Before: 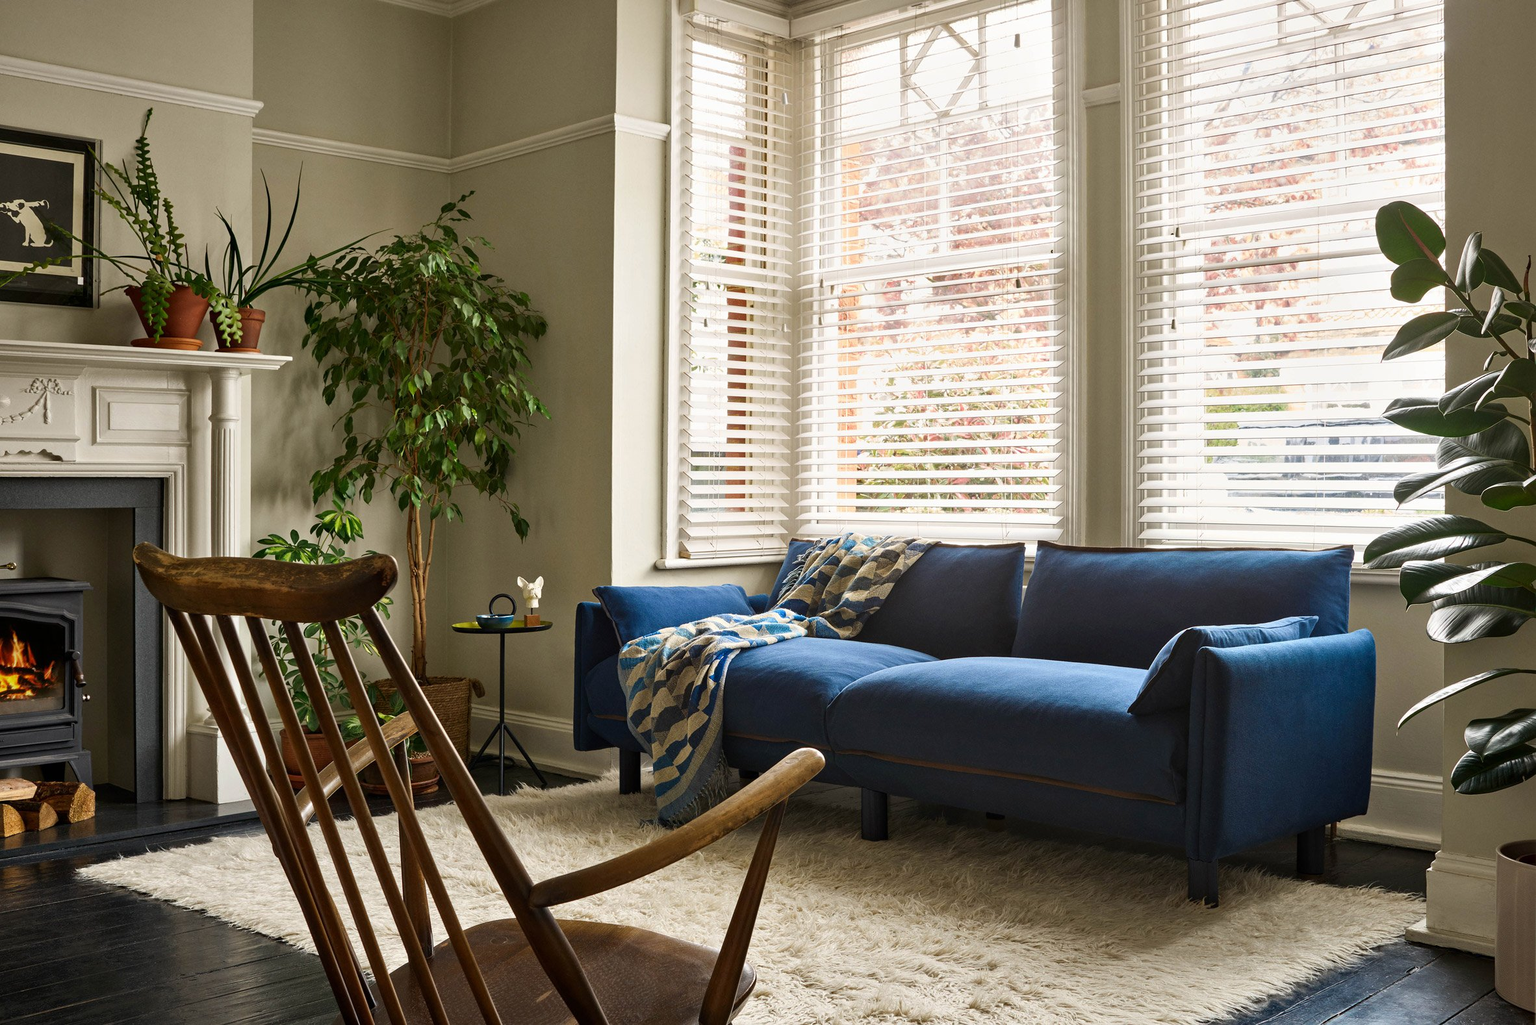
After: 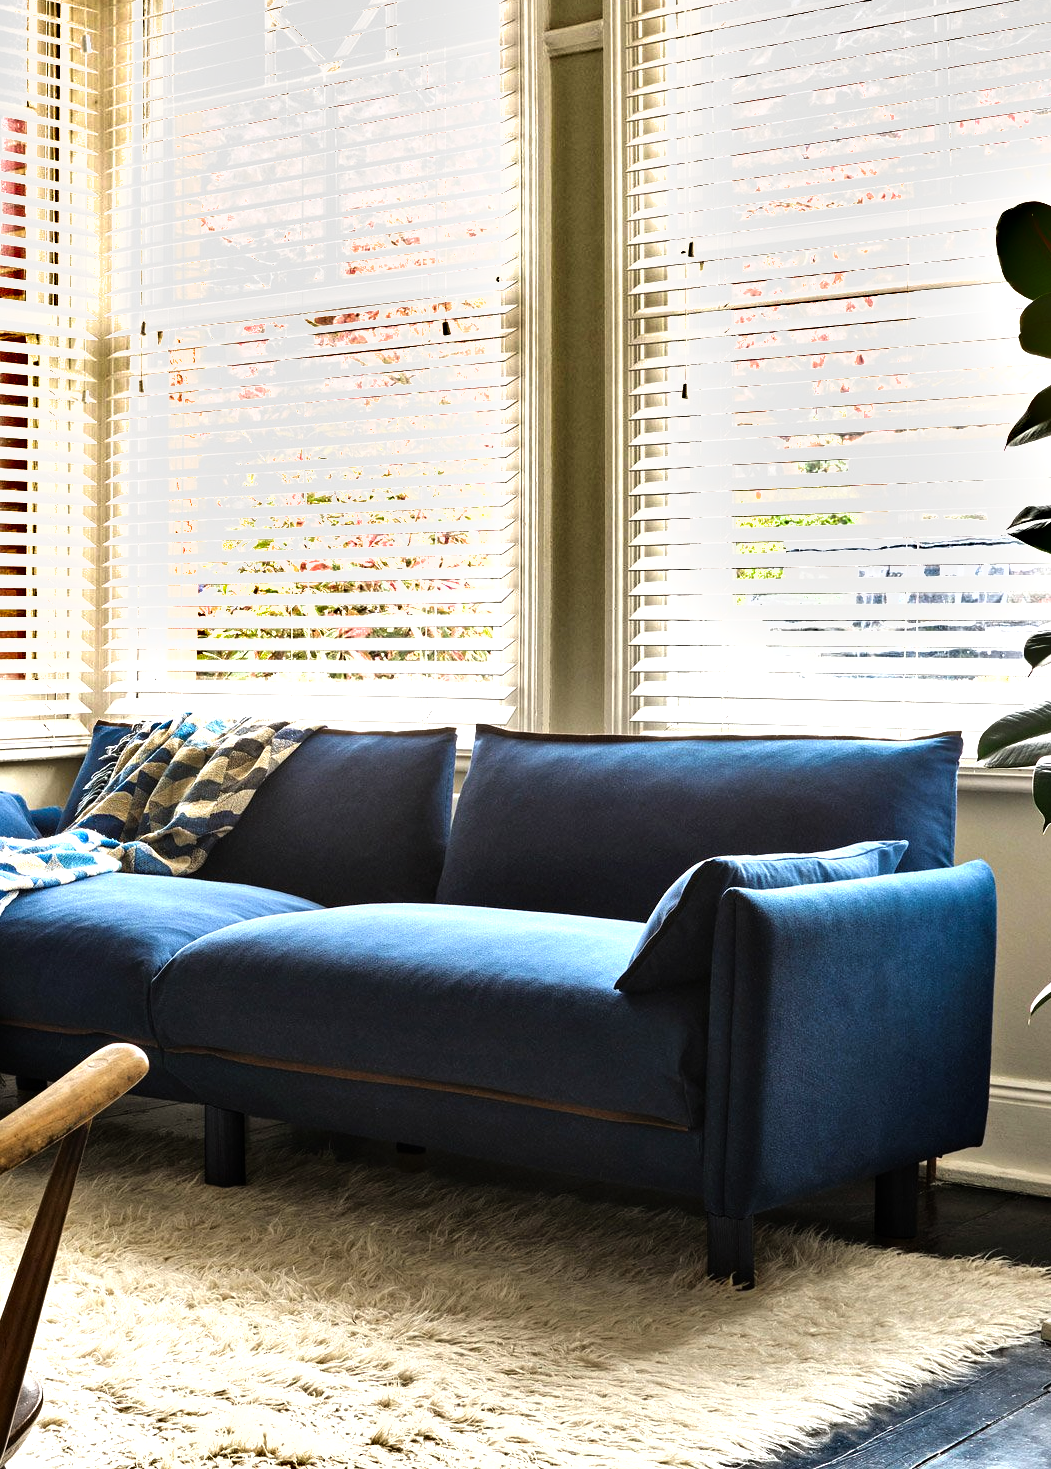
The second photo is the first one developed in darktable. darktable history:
tone equalizer: -8 EV -1.07 EV, -7 EV -0.988 EV, -6 EV -0.831 EV, -5 EV -0.564 EV, -3 EV 0.558 EV, -2 EV 0.884 EV, -1 EV 0.987 EV, +0 EV 1.06 EV
crop: left 47.459%, top 6.864%, right 8.066%
shadows and highlights: low approximation 0.01, soften with gaussian
